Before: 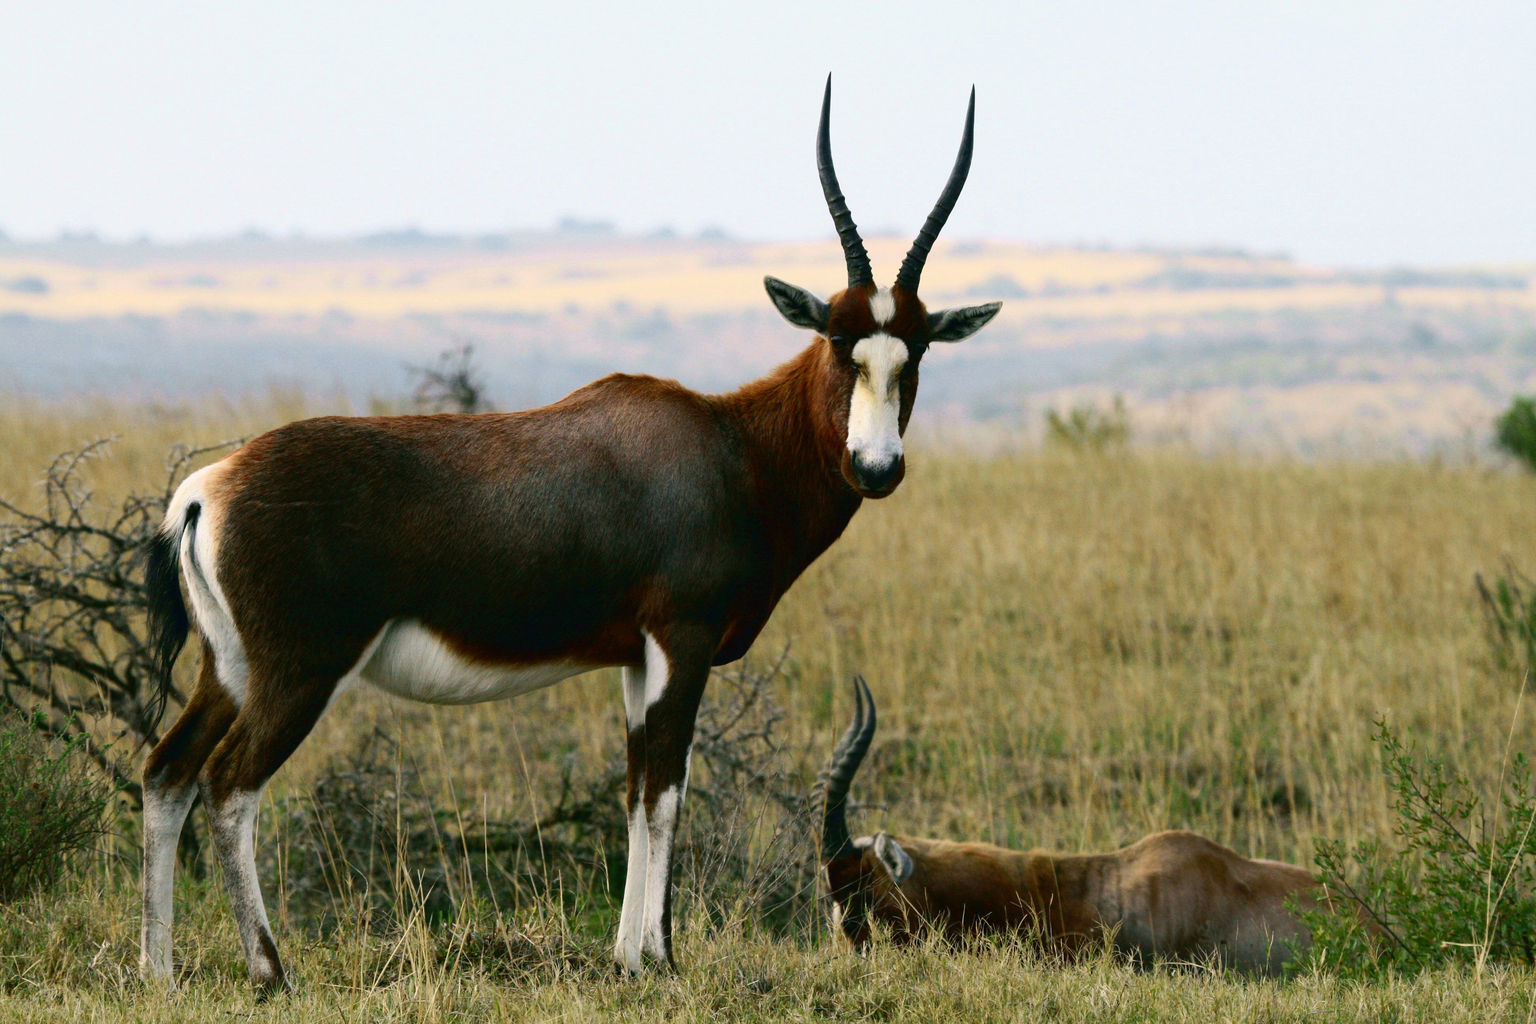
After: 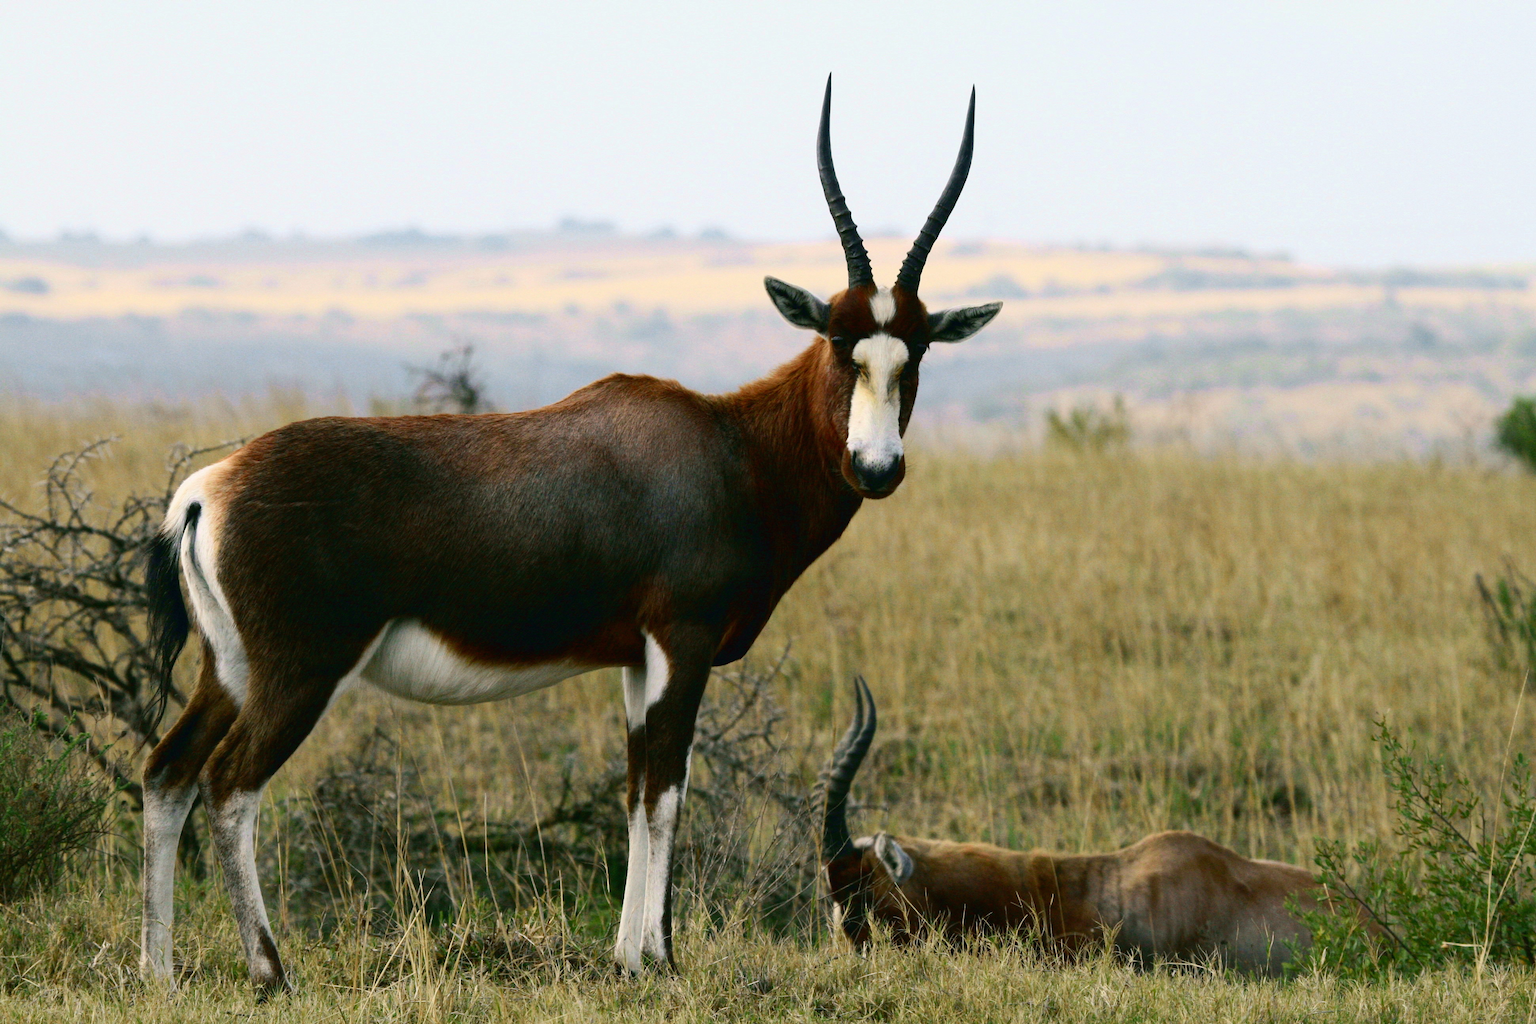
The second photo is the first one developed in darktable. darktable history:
color calibration: illuminant same as pipeline (D50), adaptation XYZ, x 0.347, y 0.358, temperature 5014.44 K
